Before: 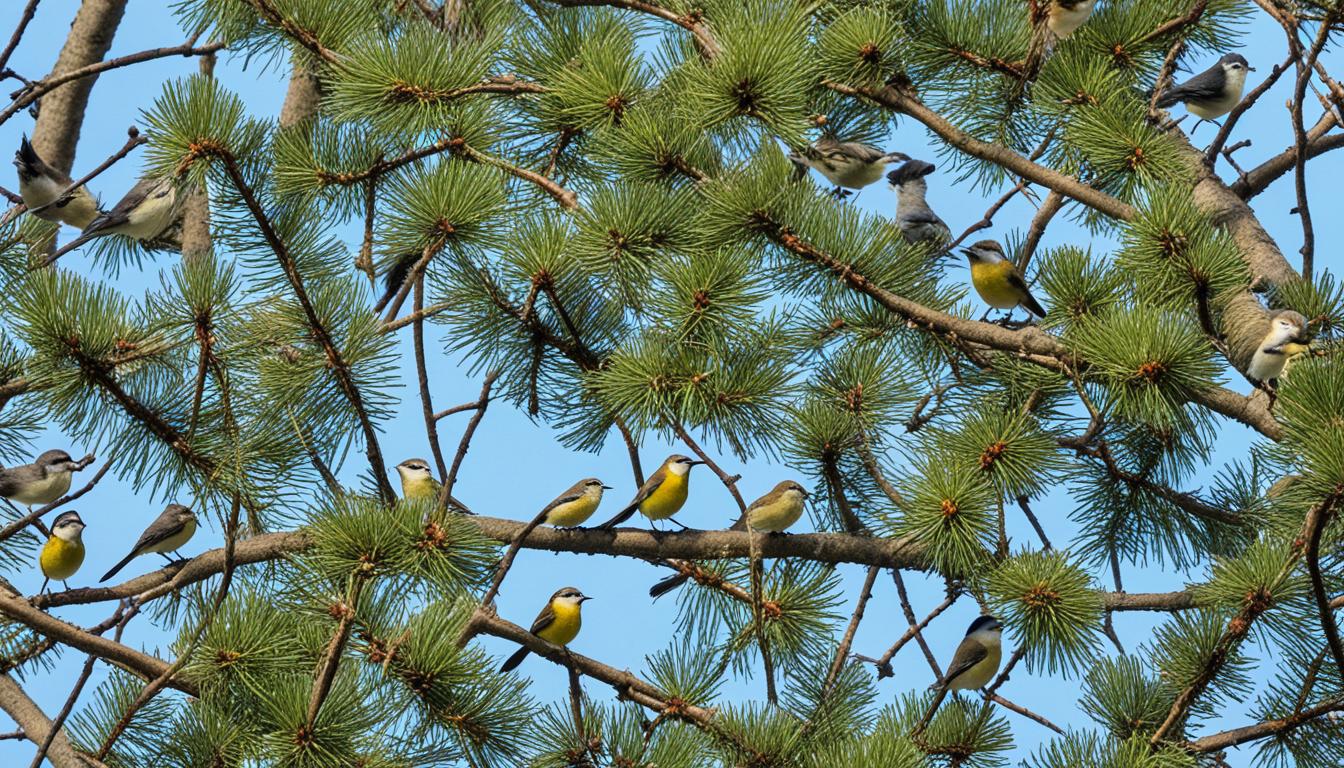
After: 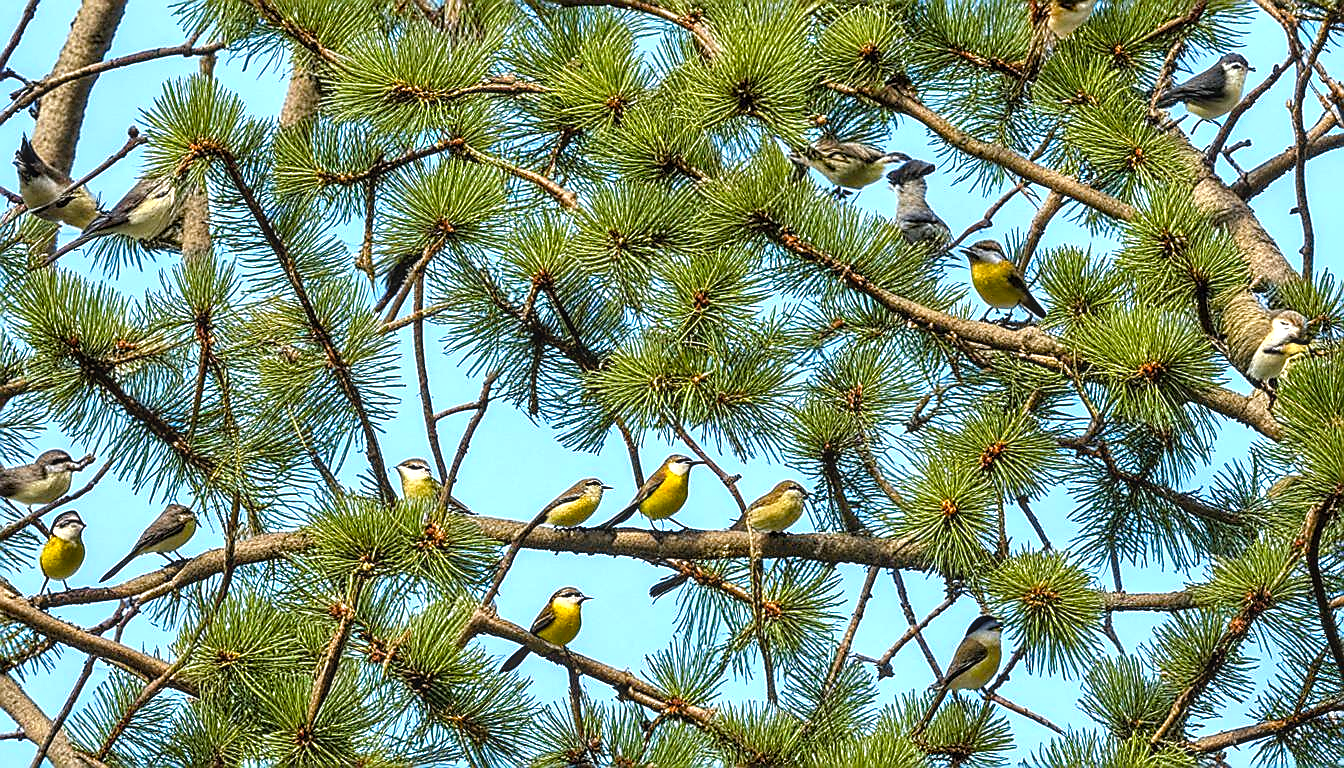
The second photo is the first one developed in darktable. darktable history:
sharpen: radius 1.361, amount 1.263, threshold 0.614
color balance rgb: perceptual saturation grading › global saturation 20%, perceptual saturation grading › highlights -25.486%, perceptual saturation grading › shadows 25.222%, perceptual brilliance grading › global brilliance 19.988%
local contrast: on, module defaults
